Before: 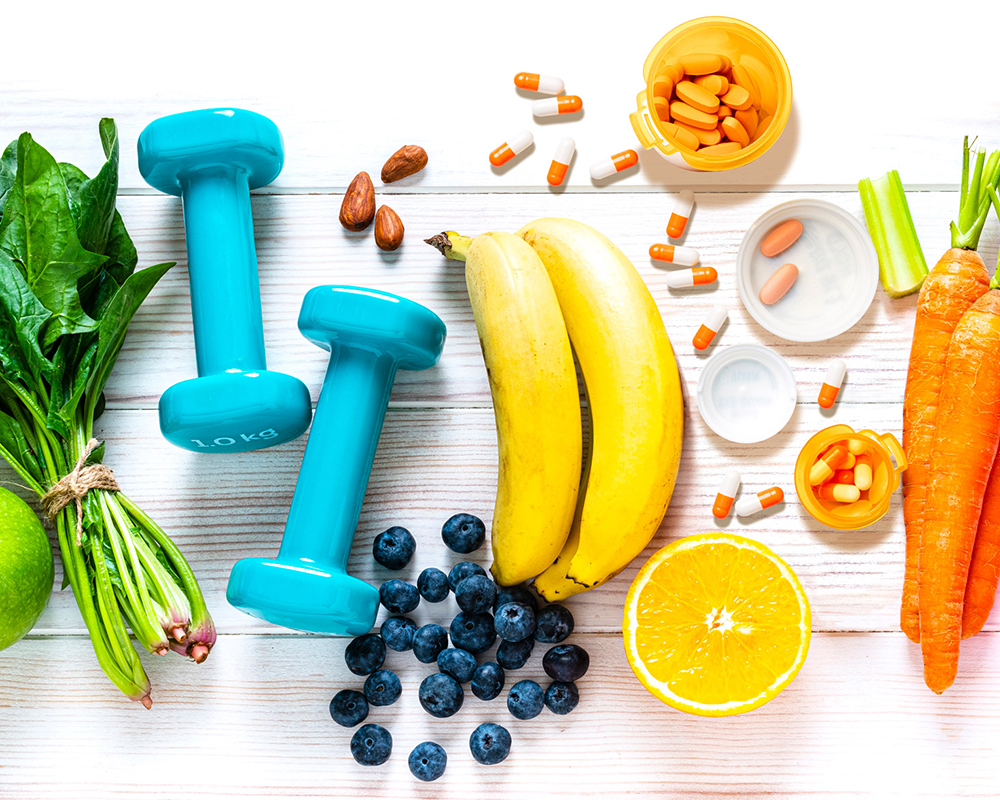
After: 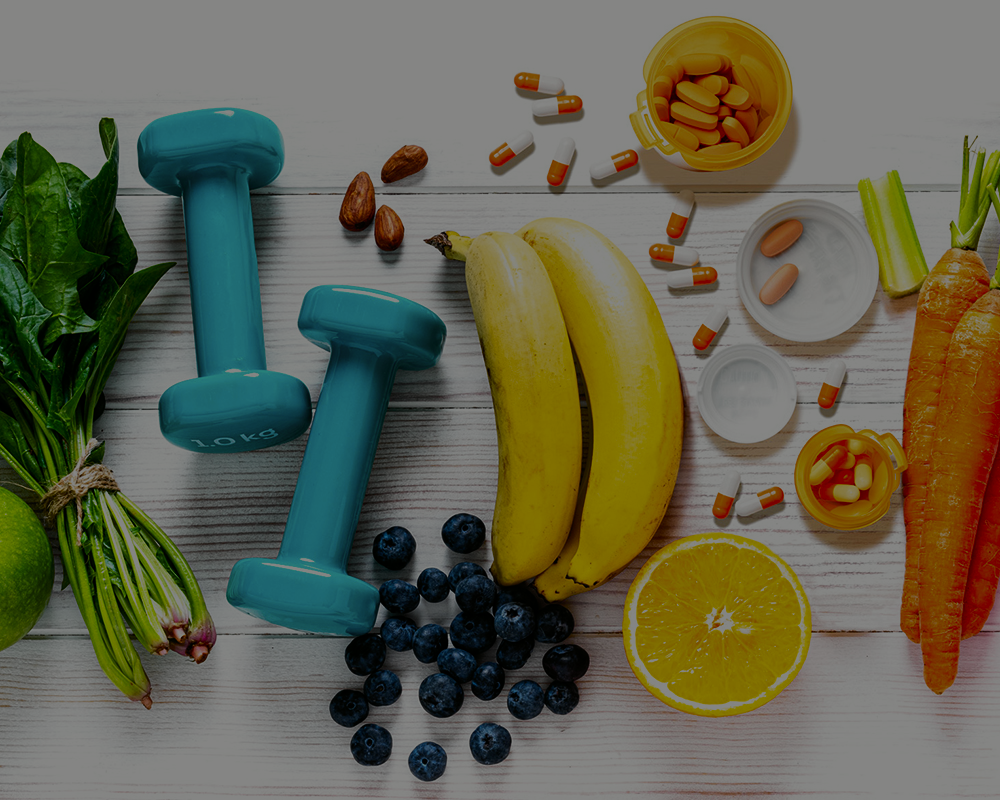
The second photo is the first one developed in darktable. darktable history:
tone curve: curves: ch0 [(0, 0) (0.037, 0.025) (0.131, 0.093) (0.275, 0.256) (0.476, 0.517) (0.607, 0.667) (0.691, 0.745) (0.789, 0.836) (0.911, 0.925) (0.997, 0.995)]; ch1 [(0, 0) (0.301, 0.3) (0.444, 0.45) (0.493, 0.495) (0.507, 0.503) (0.534, 0.533) (0.582, 0.58) (0.658, 0.693) (0.746, 0.77) (1, 1)]; ch2 [(0, 0) (0.246, 0.233) (0.36, 0.352) (0.415, 0.418) (0.476, 0.492) (0.502, 0.504) (0.525, 0.518) (0.539, 0.544) (0.586, 0.602) (0.634, 0.651) (0.706, 0.727) (0.853, 0.852) (1, 0.951)], color space Lab, independent channels, preserve colors none
exposure: exposure -2.393 EV, compensate highlight preservation false
